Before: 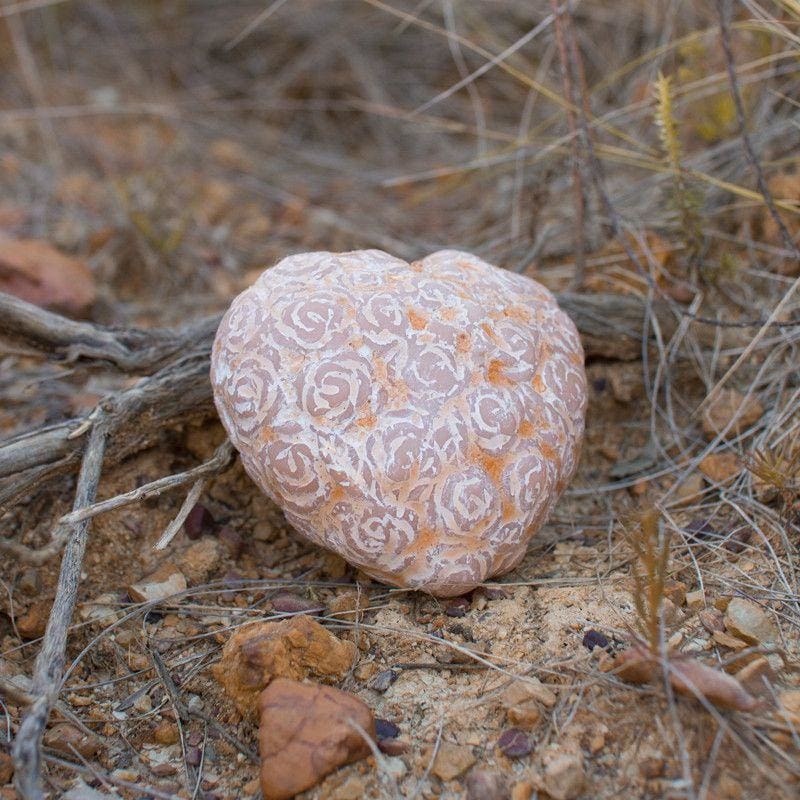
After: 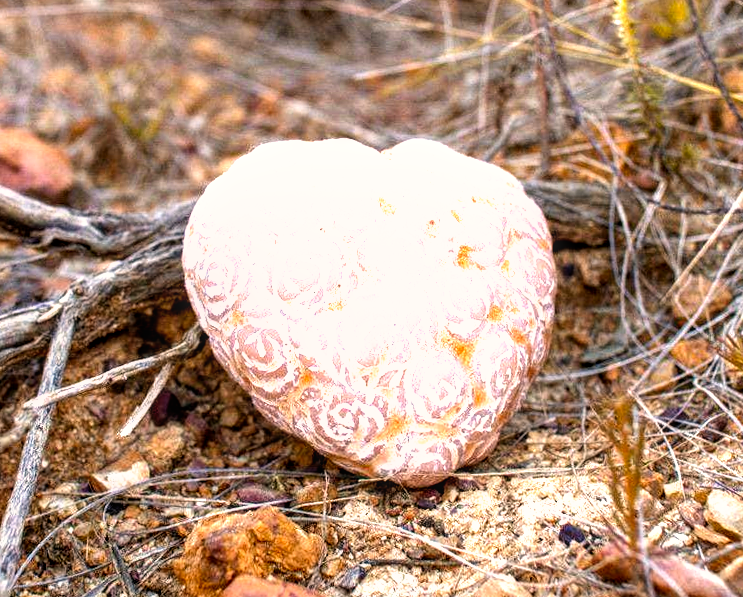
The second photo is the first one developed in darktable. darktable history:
rotate and perspective: rotation 0.215°, lens shift (vertical) -0.139, crop left 0.069, crop right 0.939, crop top 0.002, crop bottom 0.996
exposure: black level correction 0, exposure 0.7 EV, compensate exposure bias true, compensate highlight preservation false
crop: top 11.038%, bottom 13.962%
filmic rgb: black relative exposure -8.2 EV, white relative exposure 2.2 EV, threshold 3 EV, hardness 7.11, latitude 85.74%, contrast 1.696, highlights saturation mix -4%, shadows ↔ highlights balance -2.69%, preserve chrominance no, color science v5 (2021), contrast in shadows safe, contrast in highlights safe, enable highlight reconstruction true
color correction: highlights a* 5.81, highlights b* 4.84
local contrast: on, module defaults
contrast brightness saturation: contrast -0.02, brightness -0.01, saturation 0.03
